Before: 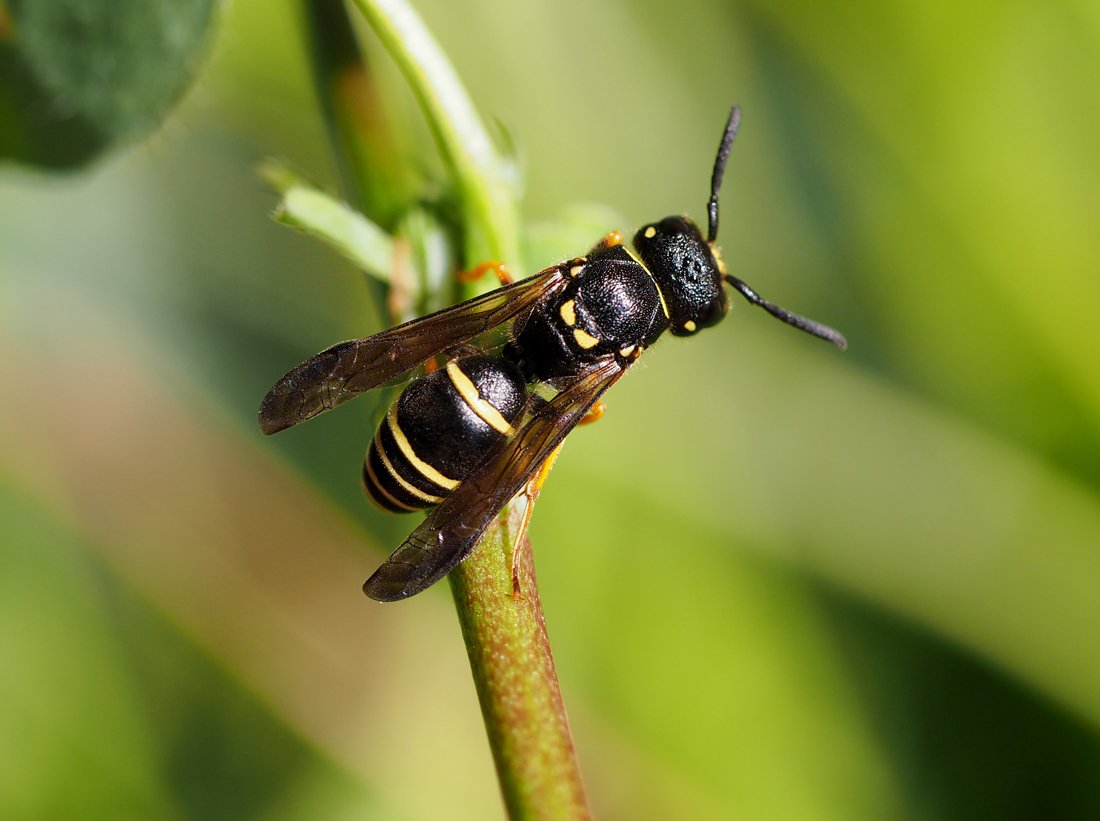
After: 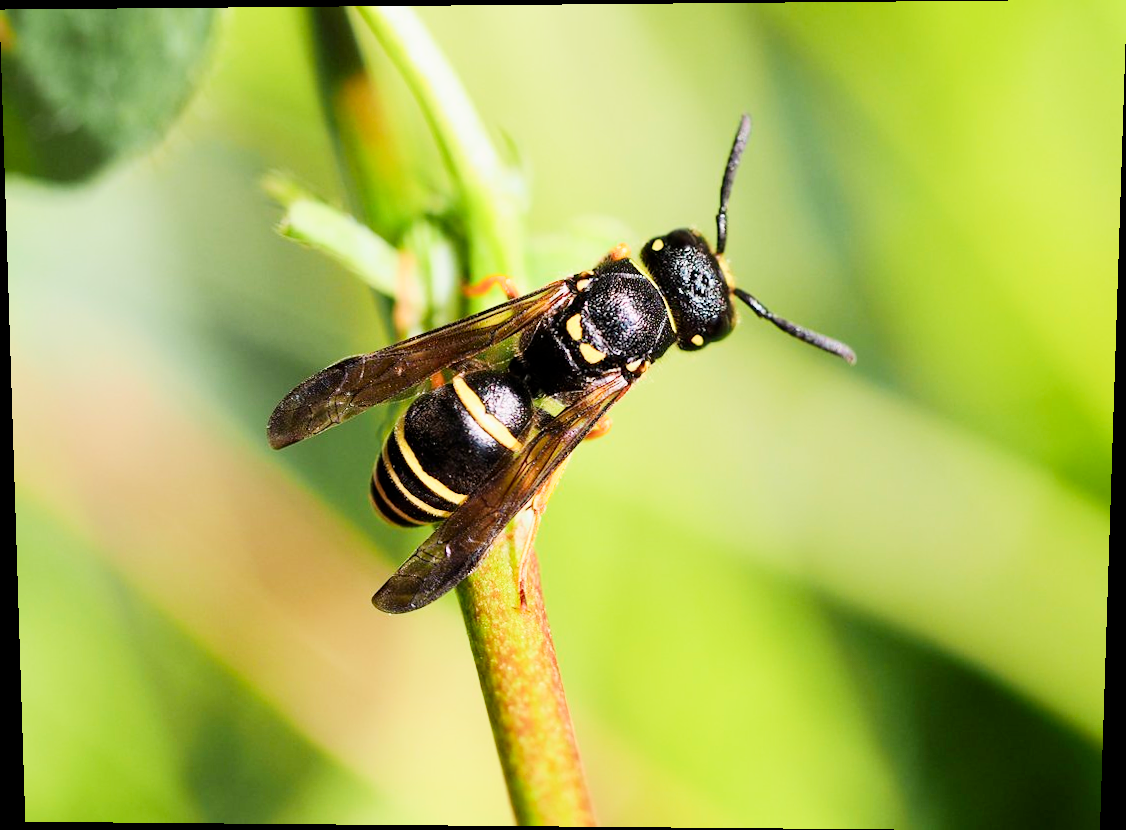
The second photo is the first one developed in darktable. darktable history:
rotate and perspective: lens shift (vertical) 0.048, lens shift (horizontal) -0.024, automatic cropping off
exposure: black level correction 0, exposure 1.45 EV, compensate exposure bias true, compensate highlight preservation false
contrast brightness saturation: contrast 0.15, brightness -0.01, saturation 0.1
filmic rgb: black relative exposure -7.65 EV, white relative exposure 4.56 EV, hardness 3.61
